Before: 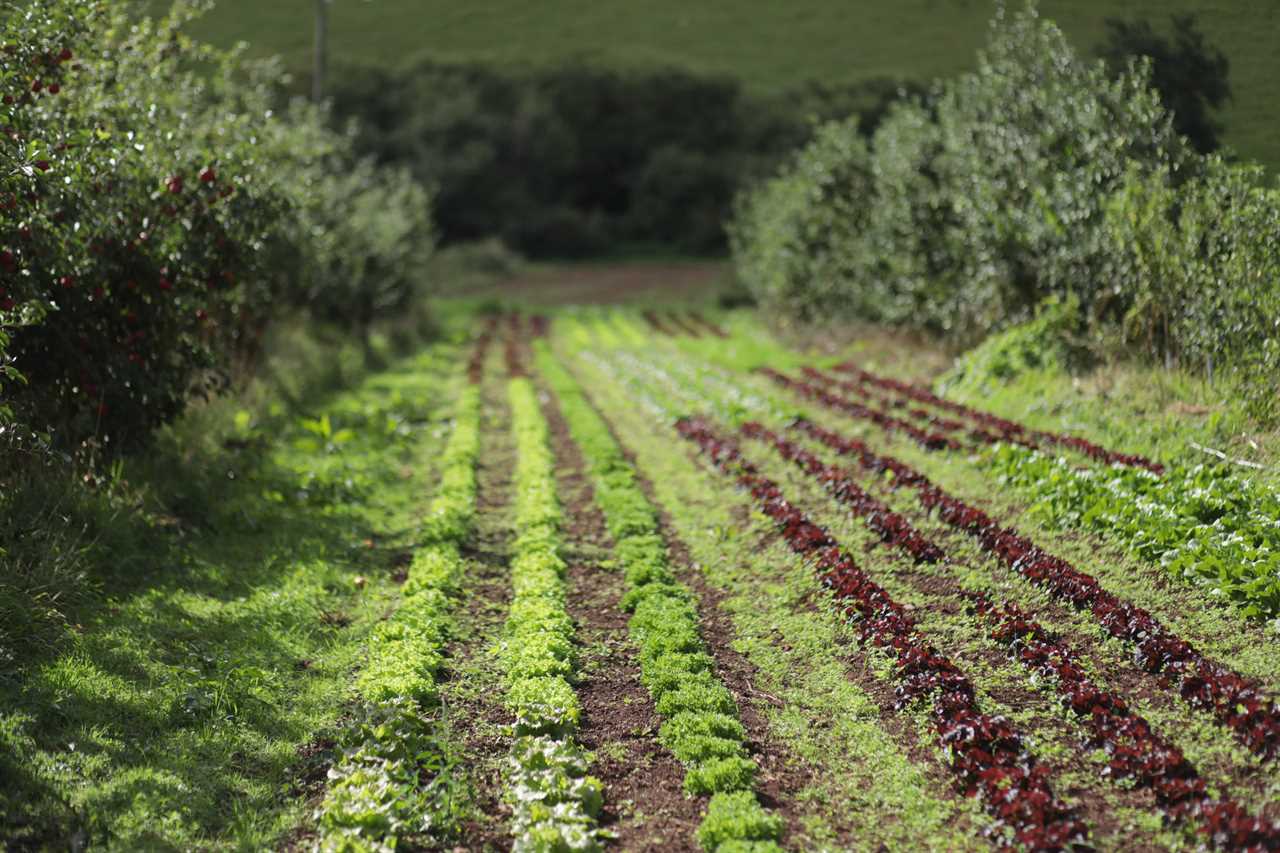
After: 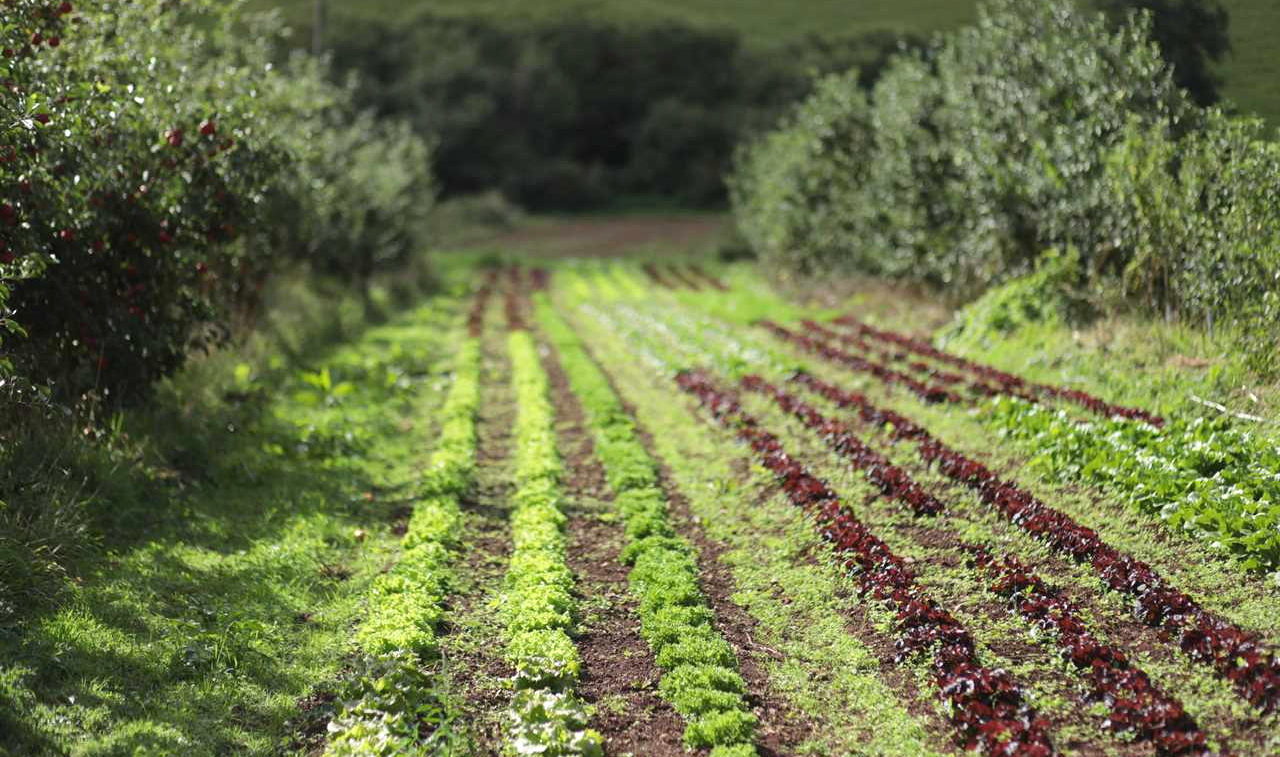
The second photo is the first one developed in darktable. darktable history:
exposure: exposure 0.29 EV, compensate highlight preservation false
crop and rotate: top 5.609%, bottom 5.609%
